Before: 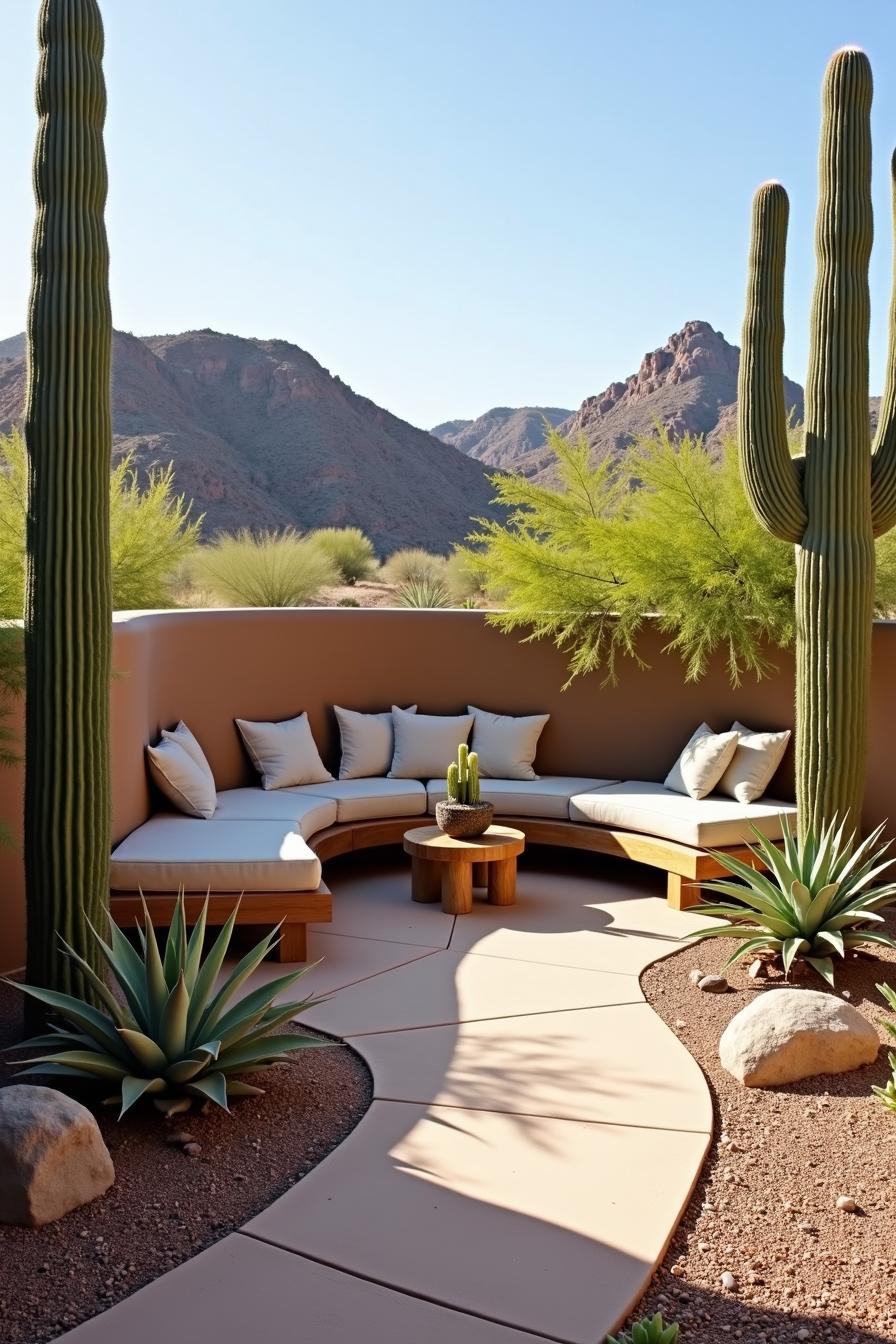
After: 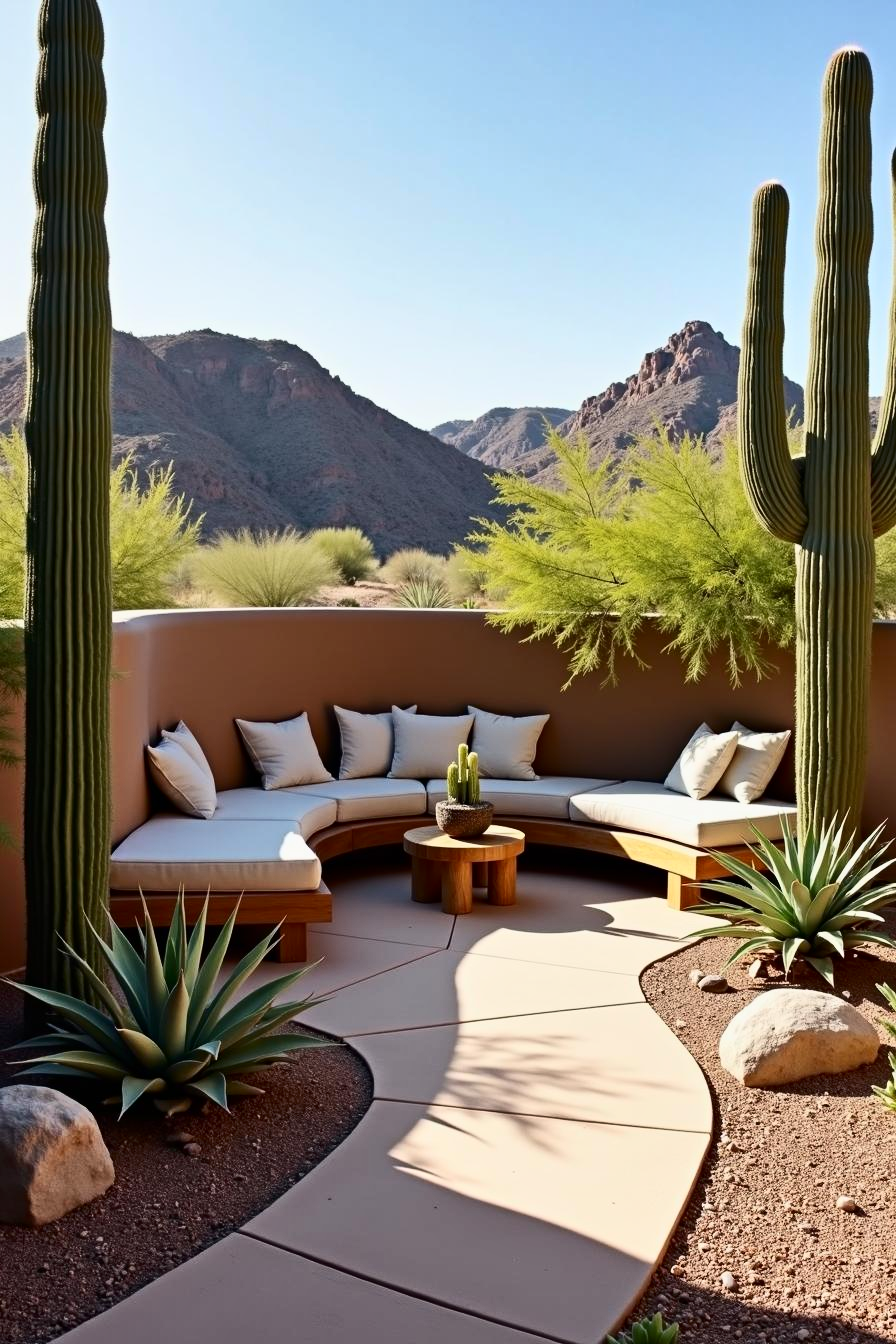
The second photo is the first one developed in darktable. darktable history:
shadows and highlights: shadows 43.66, white point adjustment -1.62, soften with gaussian
contrast brightness saturation: contrast 0.215
